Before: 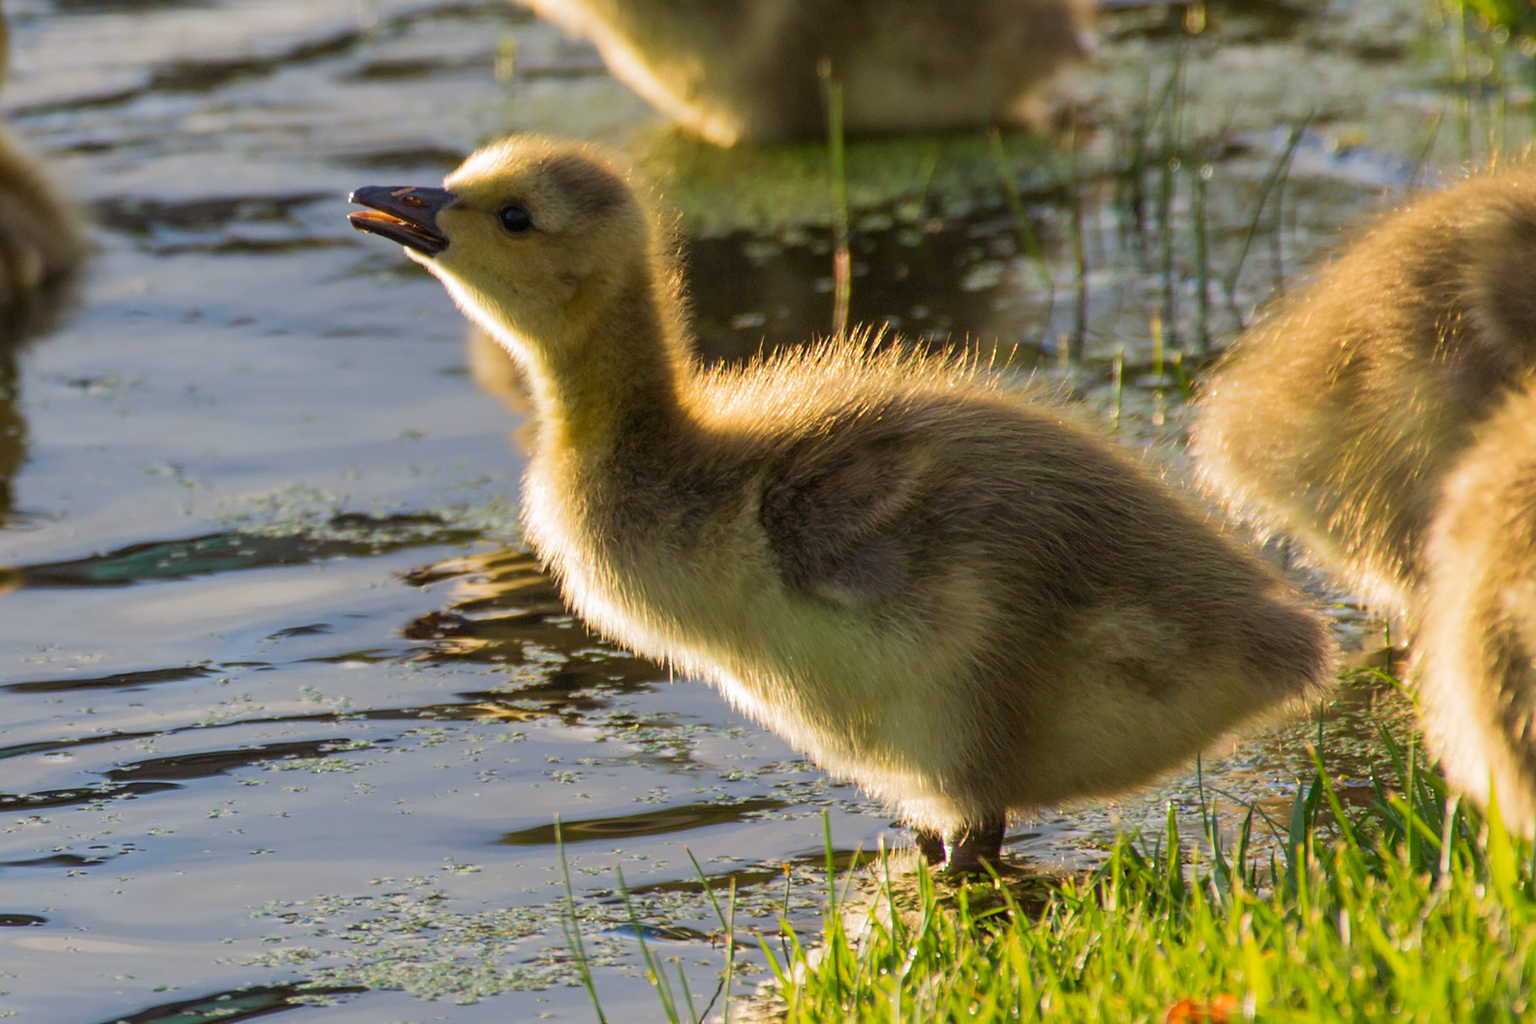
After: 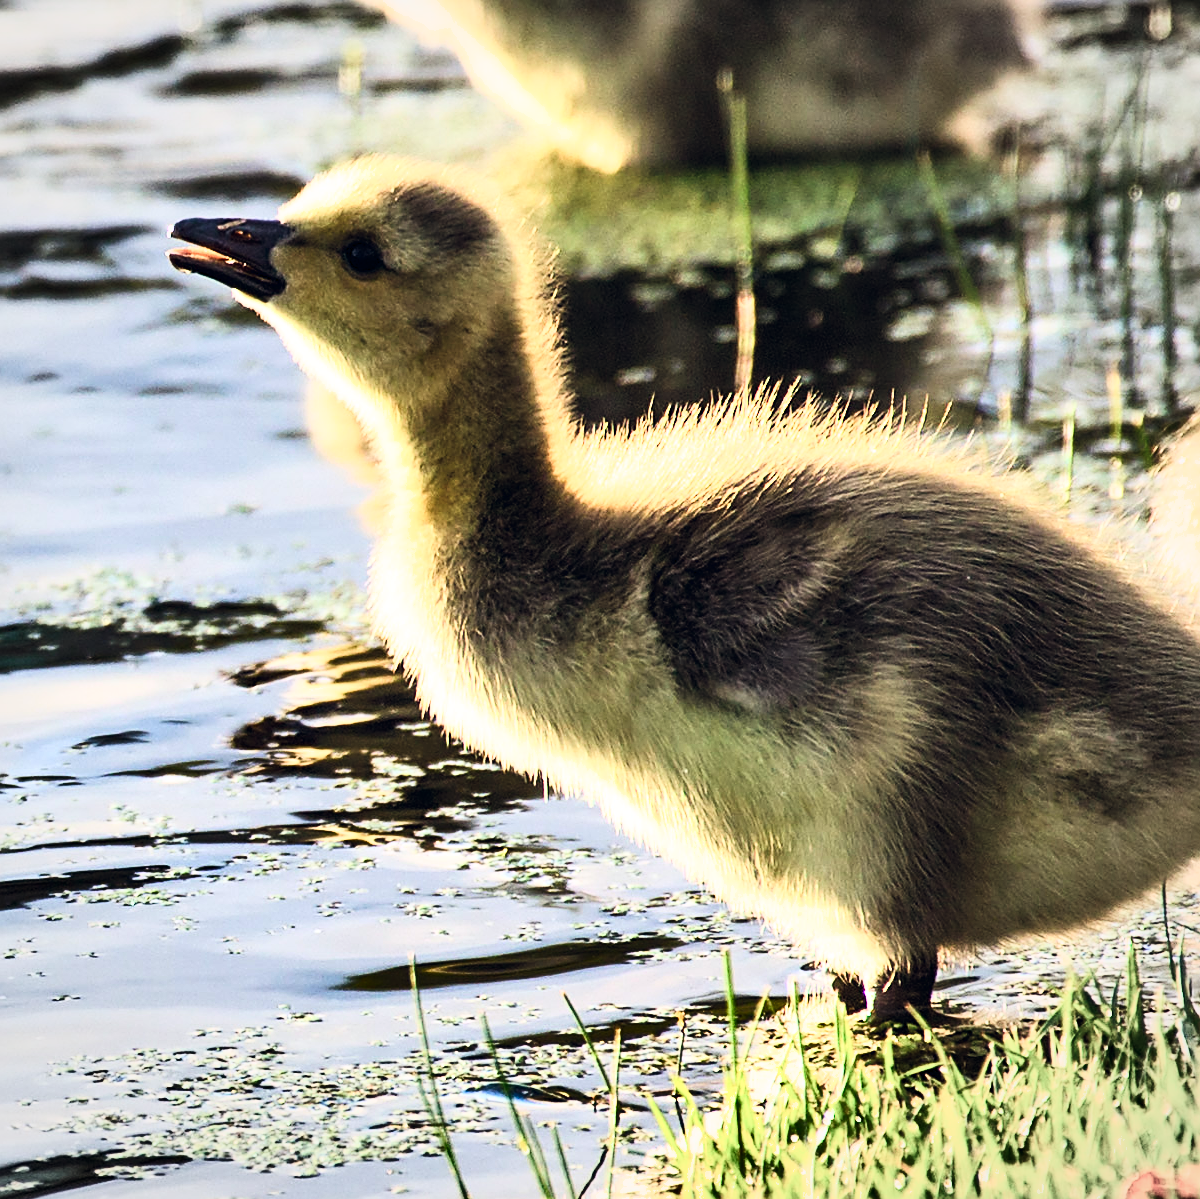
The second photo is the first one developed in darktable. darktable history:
sharpen: on, module defaults
base curve: curves: ch0 [(0, 0) (0.007, 0.004) (0.027, 0.03) (0.046, 0.07) (0.207, 0.54) (0.442, 0.872) (0.673, 0.972) (1, 1)]
color balance rgb: global offset › chroma 0.1%, global offset › hue 250.29°, linear chroma grading › global chroma 0.571%, perceptual saturation grading › global saturation -10.961%, perceptual saturation grading › highlights -26.327%, perceptual saturation grading › shadows 21.244%
crop and rotate: left 13.434%, right 19.885%
tone equalizer: -8 EV -0.787 EV, -7 EV -0.73 EV, -6 EV -0.561 EV, -5 EV -0.371 EV, -3 EV 0.369 EV, -2 EV 0.6 EV, -1 EV 0.691 EV, +0 EV 0.754 EV, edges refinement/feathering 500, mask exposure compensation -1.57 EV, preserve details no
shadows and highlights: shadows 59.7, highlights -60.35, highlights color adjustment 40.43%, soften with gaussian
vignetting: brightness -0.159, unbound false
